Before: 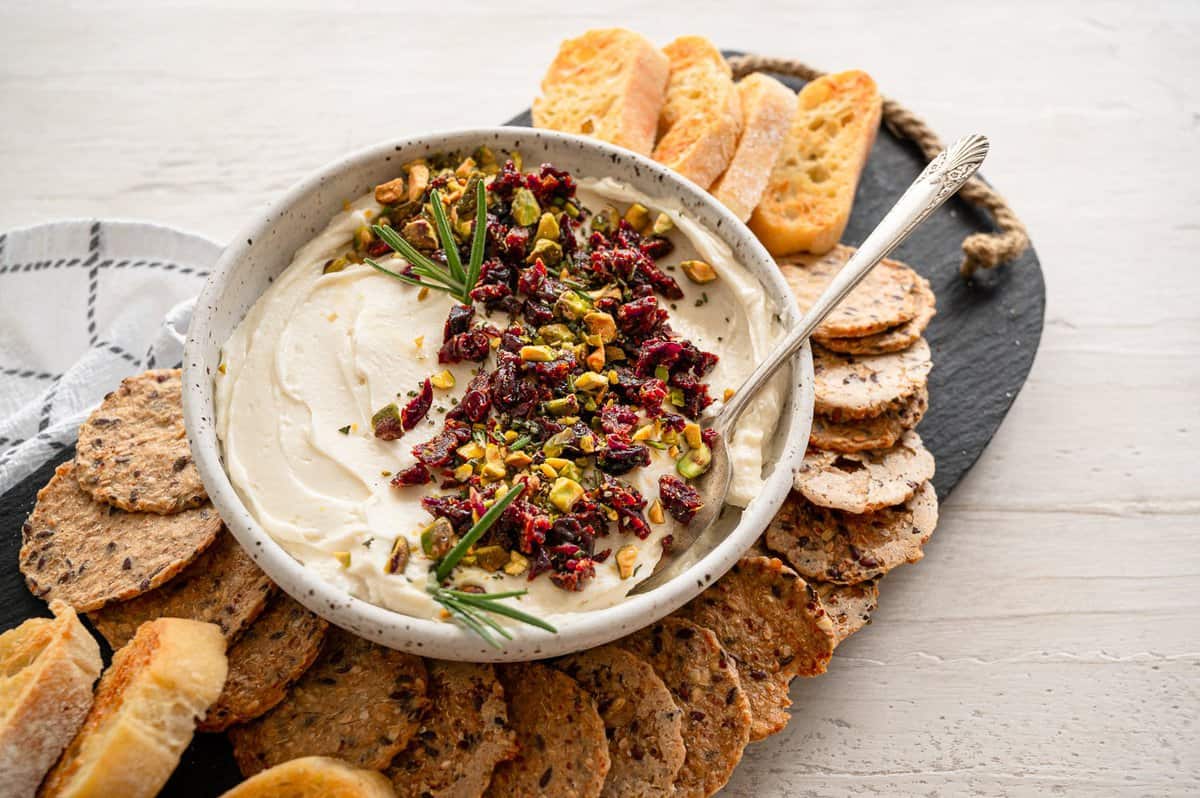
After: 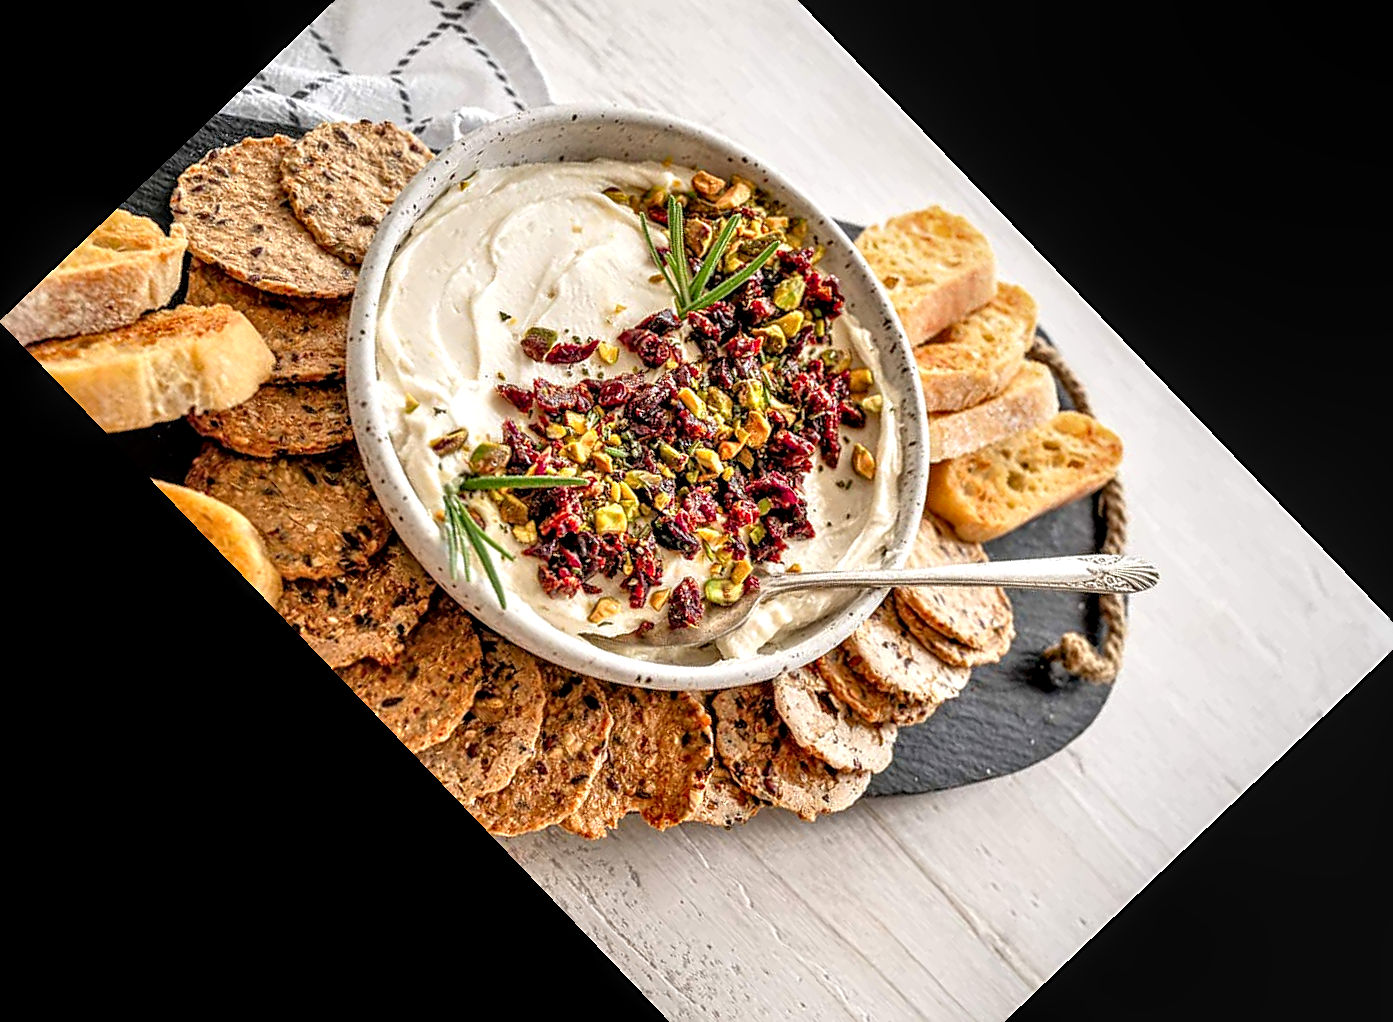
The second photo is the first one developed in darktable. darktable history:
crop and rotate: angle -46.26°, top 16.234%, right 0.912%, bottom 11.704%
sharpen: on, module defaults
tone equalizer: -7 EV 0.15 EV, -6 EV 0.6 EV, -5 EV 1.15 EV, -4 EV 1.33 EV, -3 EV 1.15 EV, -2 EV 0.6 EV, -1 EV 0.15 EV, mask exposure compensation -0.5 EV
local contrast: highlights 60%, shadows 60%, detail 160%
